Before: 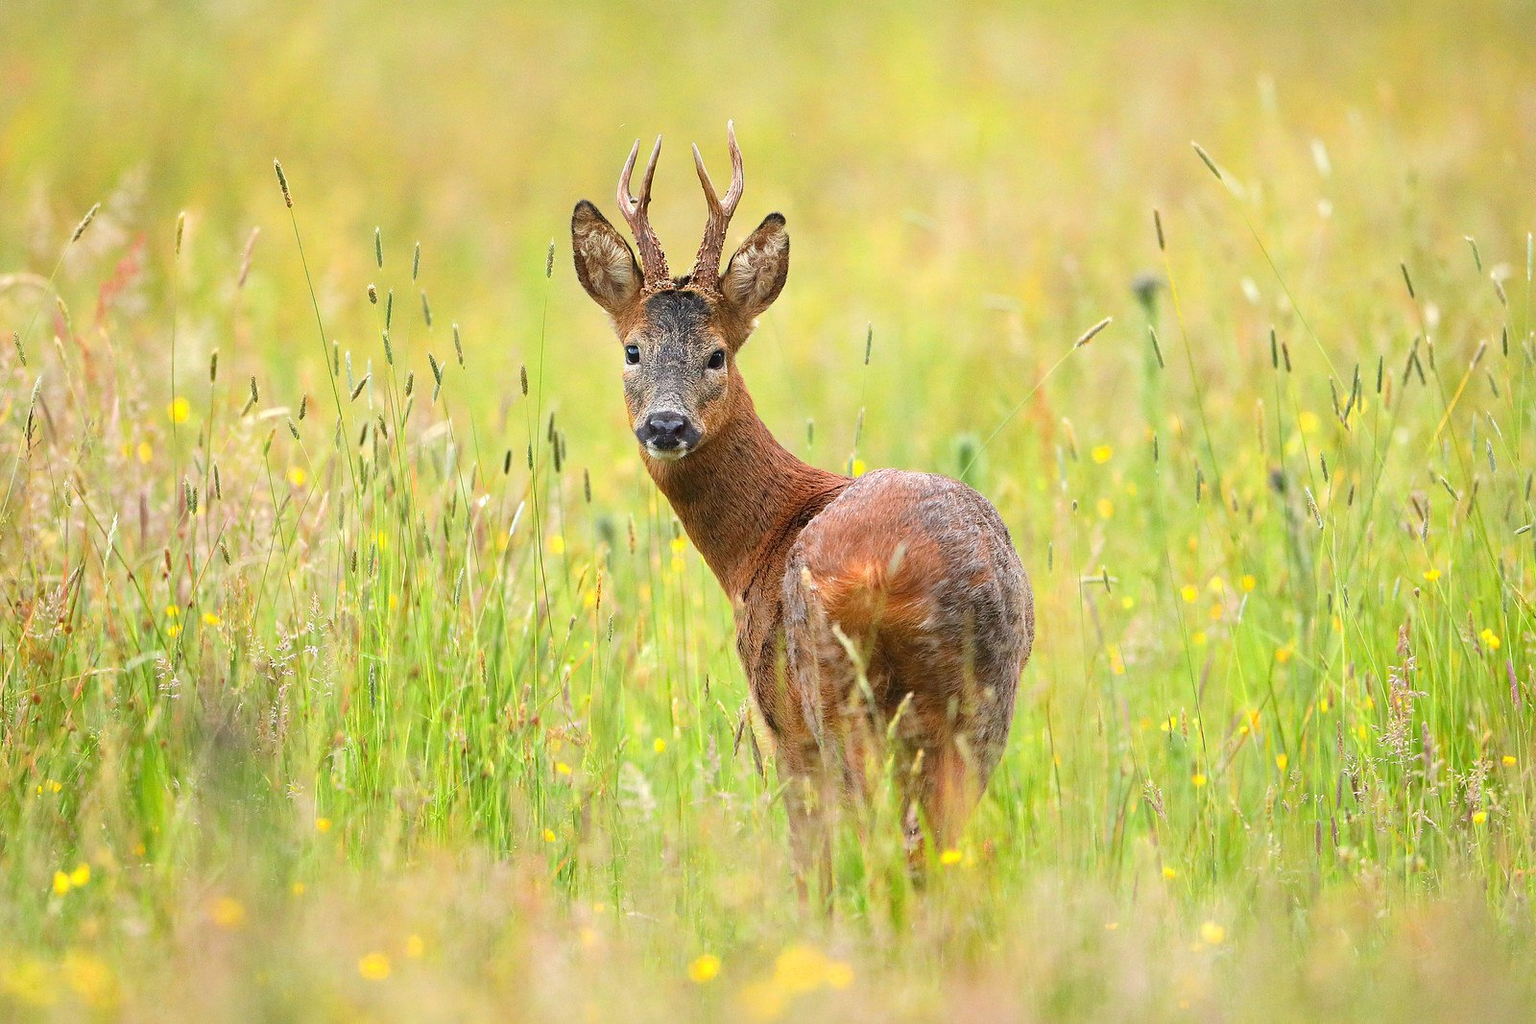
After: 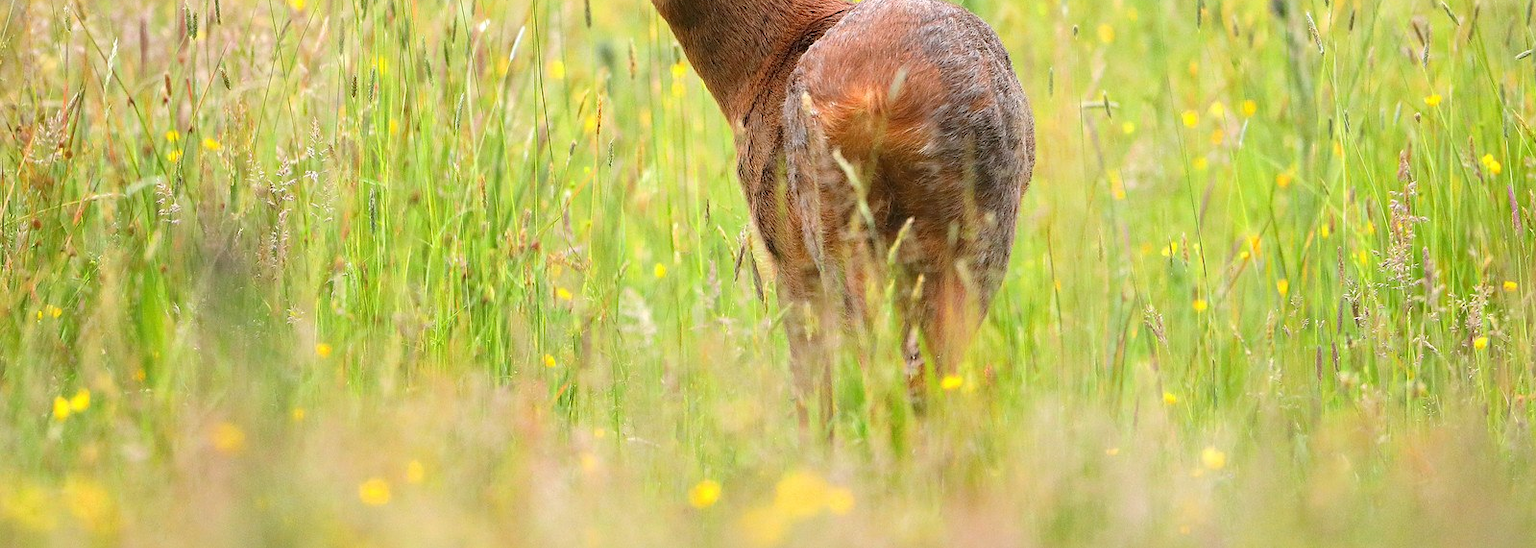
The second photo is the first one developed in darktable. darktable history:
crop and rotate: top 46.473%, right 0.029%
